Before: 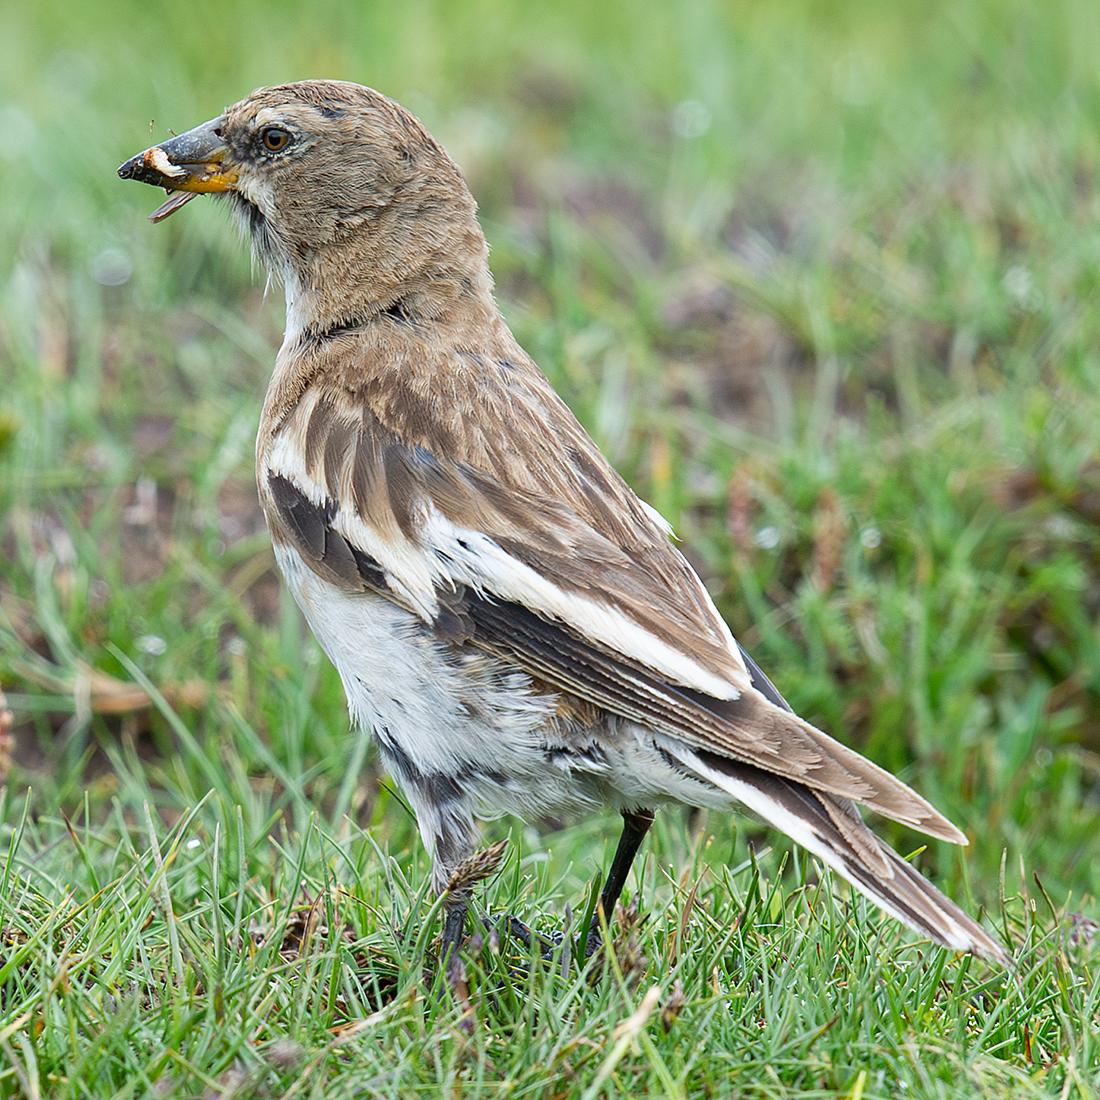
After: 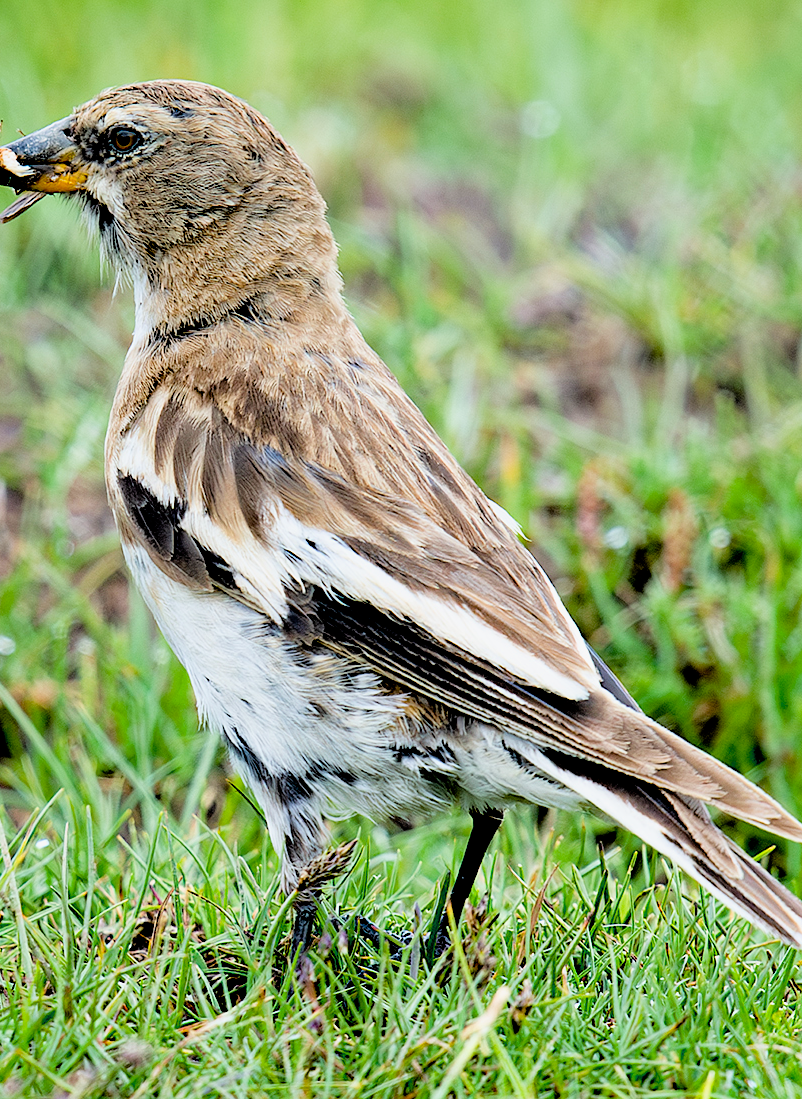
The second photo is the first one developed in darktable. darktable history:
filmic rgb: black relative exposure -3.4 EV, white relative exposure 3.46 EV, threshold 3.03 EV, hardness 2.36, contrast 1.104, enable highlight reconstruction true
color balance rgb: shadows lift › hue 86.99°, perceptual saturation grading › global saturation 0.436%, global vibrance 20%
crop: left 13.738%, right 13.273%
exposure: black level correction 0.039, exposure 0.499 EV, compensate exposure bias true, compensate highlight preservation false
